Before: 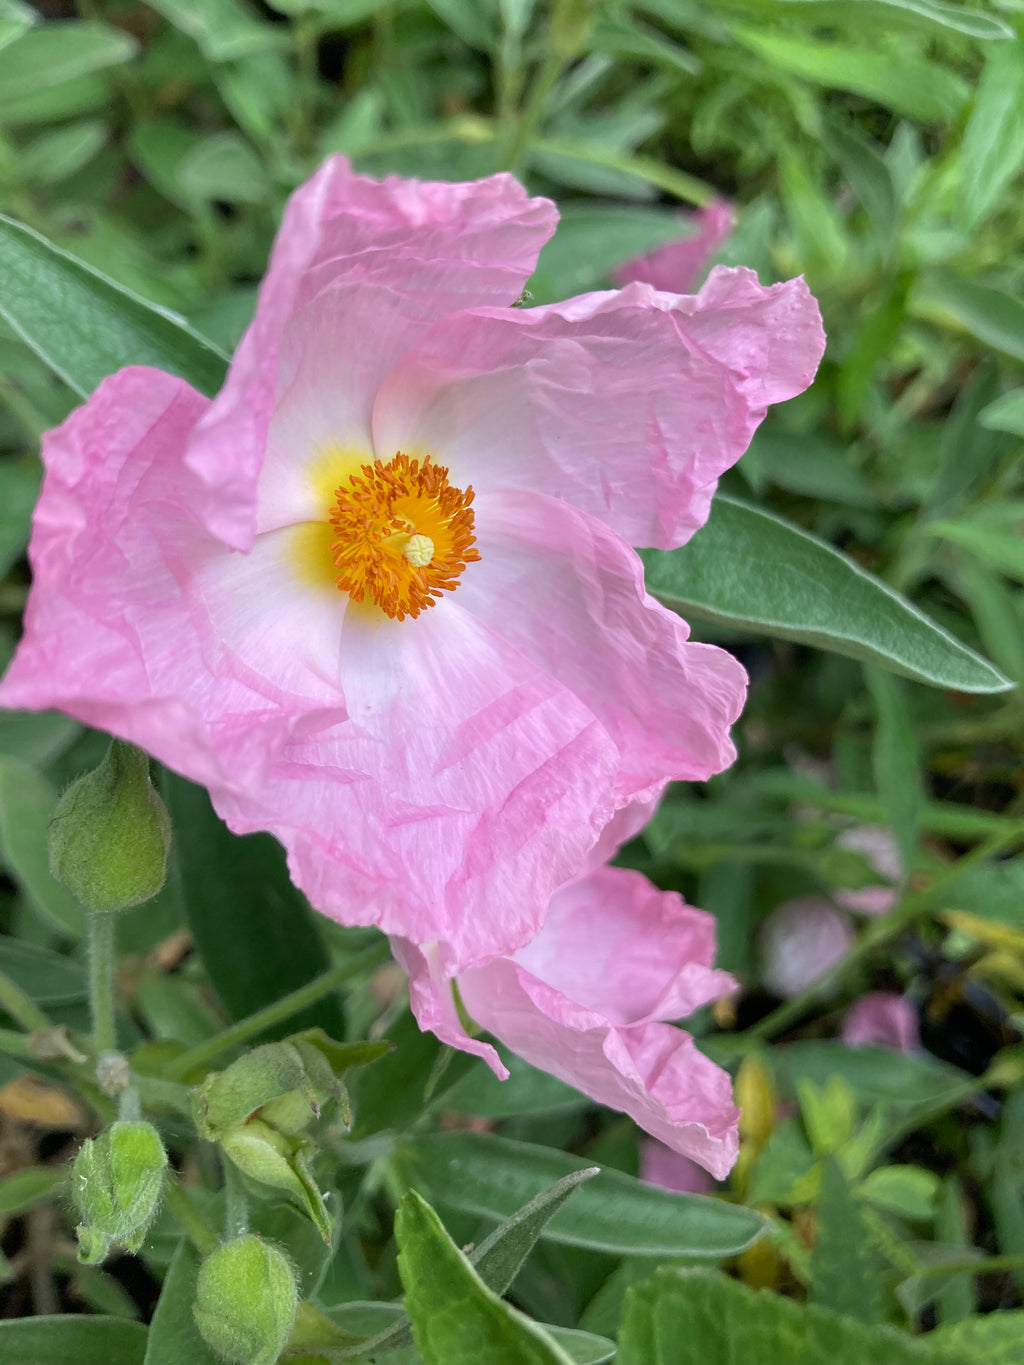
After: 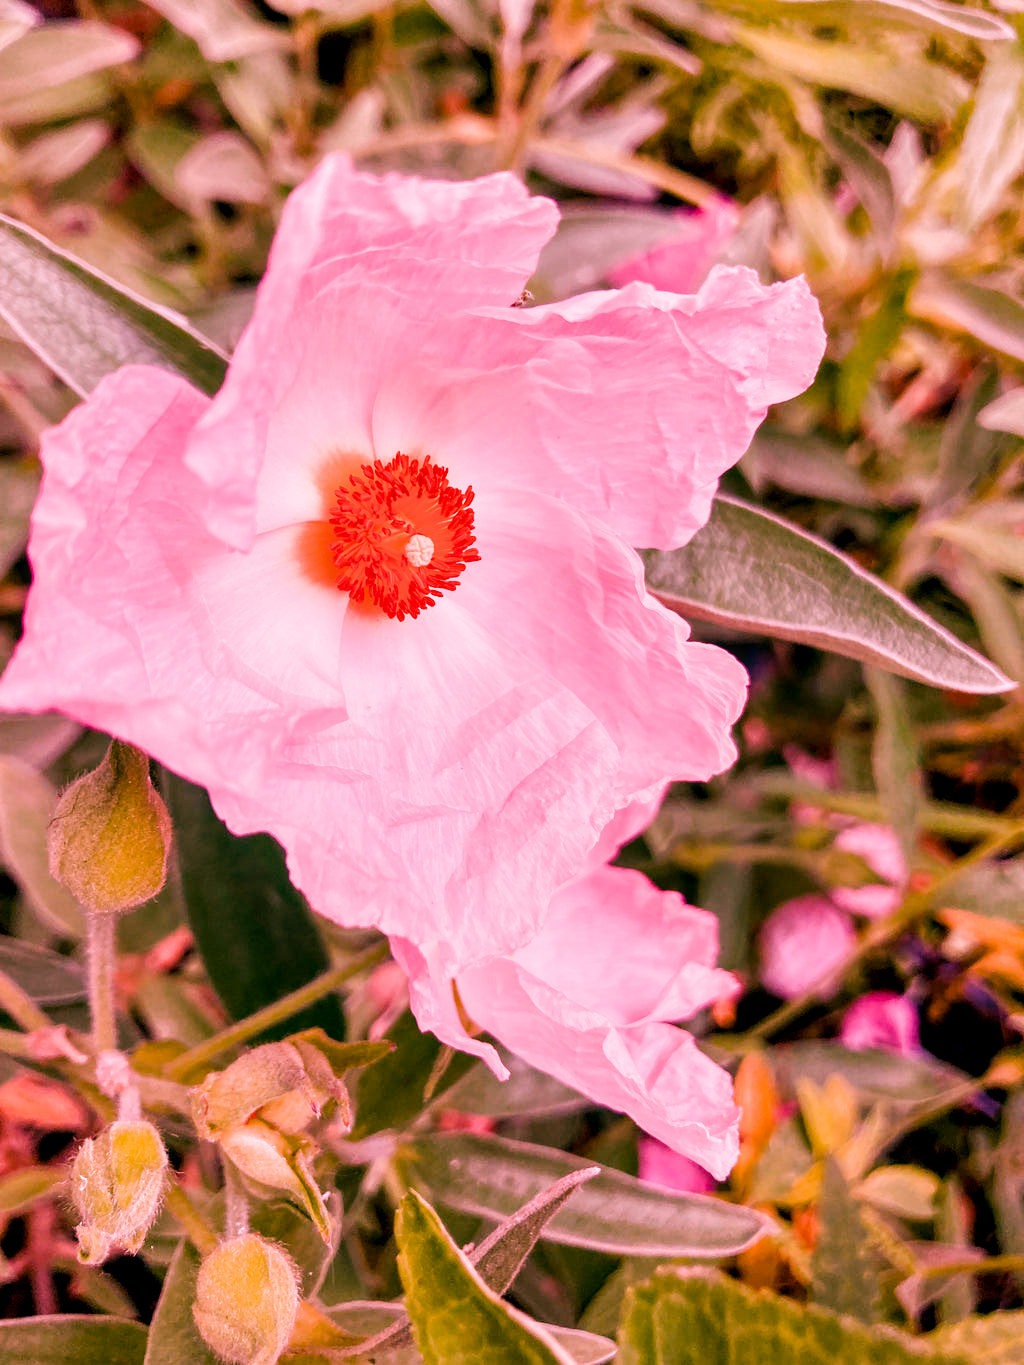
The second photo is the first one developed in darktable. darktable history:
color balance rgb: linear chroma grading › global chroma 3.45%, perceptual saturation grading › global saturation 11.24%, perceptual brilliance grading › global brilliance 3.04%, global vibrance 2.8%
color reconstruction: threshold 104.79, spatial extent 406.79
diffuse or sharpen: iterations 2, sharpness 0.5%, radius span 29, edge sensitivity 3, edge threshold 1, 1st order anisotropy 100%, 3rd order anisotropy 100%, 1st order speed 4.61%, 2nd order speed 12.5%, 3rd order speed 6.47%, 4th order speed 12.37%
color calibration: illuminant same as pipeline (D50), x 0.346, y 0.359, temperature 5002.42 K
white balance: red 2.064, blue 1.369, emerald 1
sigmoid: contrast 1.54, target black 0
local contrast: highlights 55%, shadows 52%, detail 130%, midtone range 0.452
shadows and highlights: shadows 32.83, highlights -47.7, soften with gaussian
